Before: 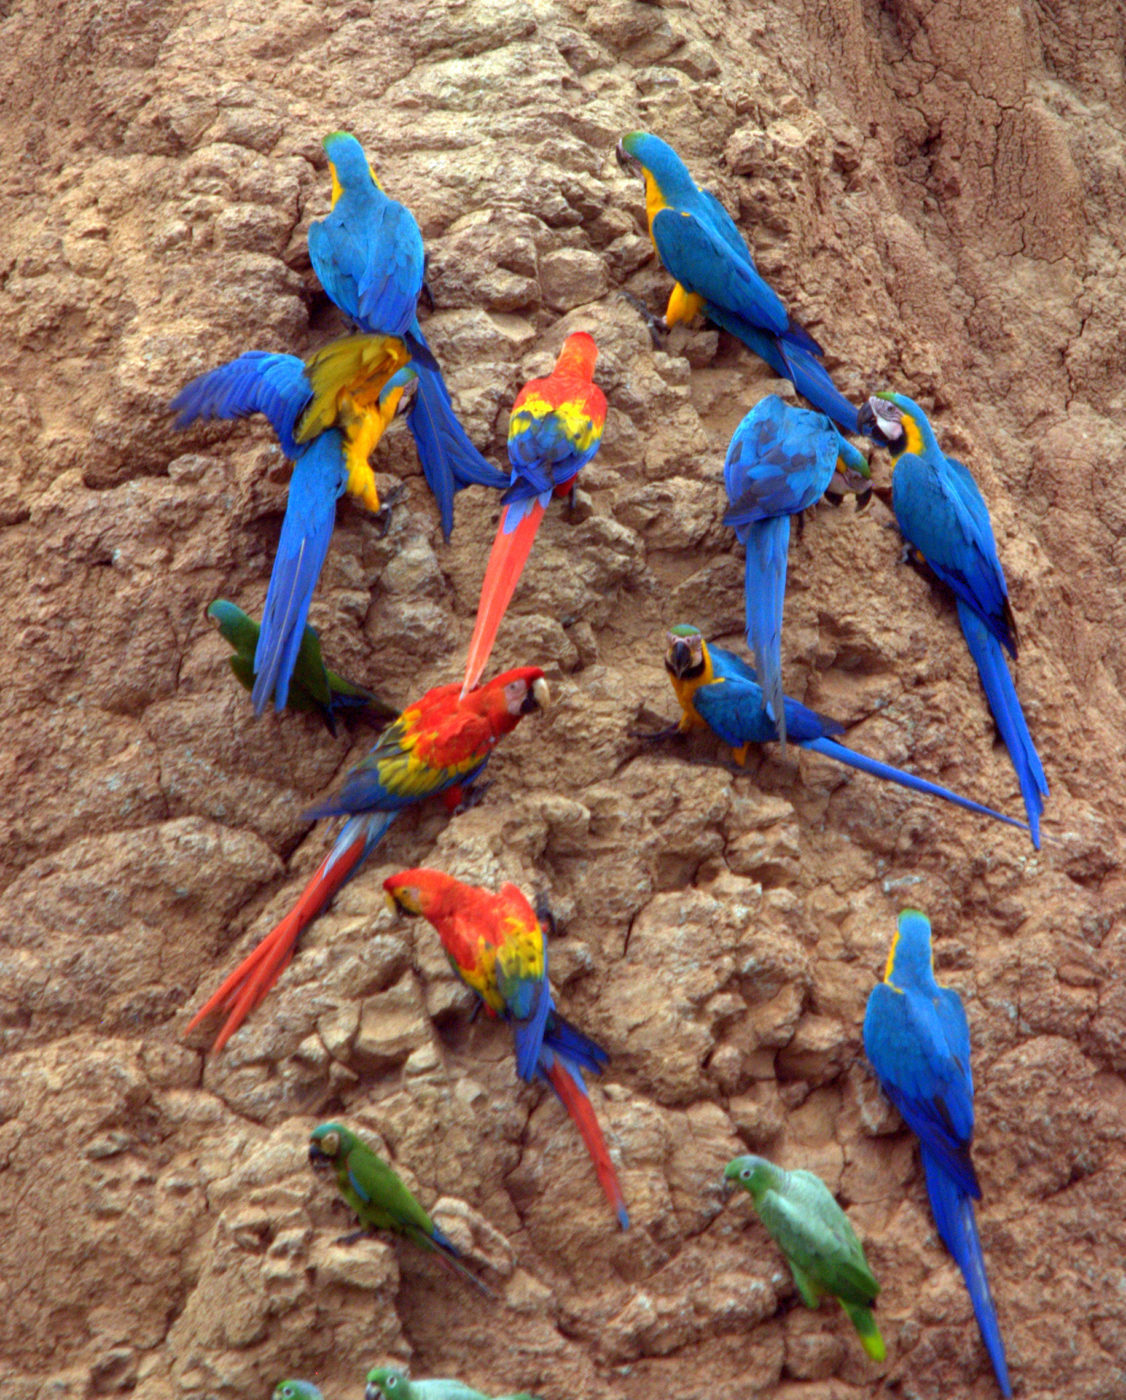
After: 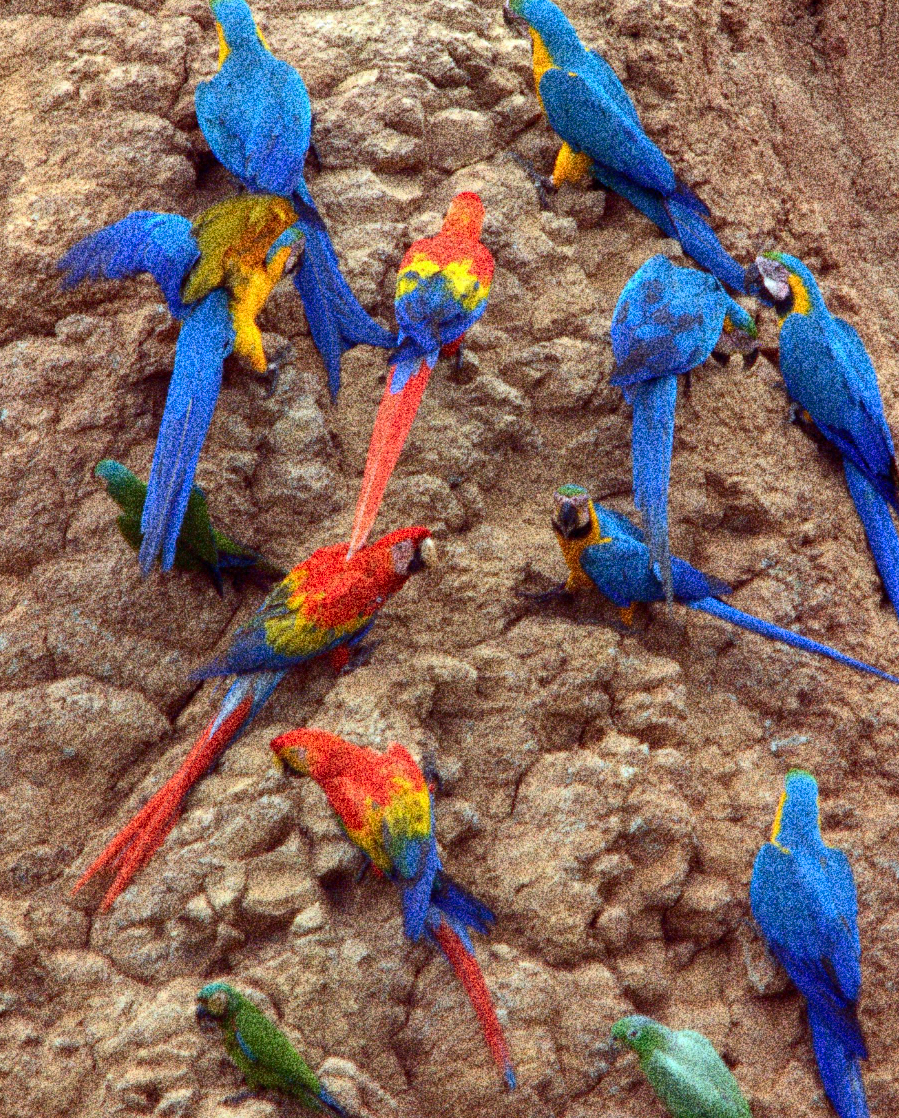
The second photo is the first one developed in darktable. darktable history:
grain: coarseness 30.02 ISO, strength 100%
crop and rotate: left 10.071%, top 10.071%, right 10.02%, bottom 10.02%
